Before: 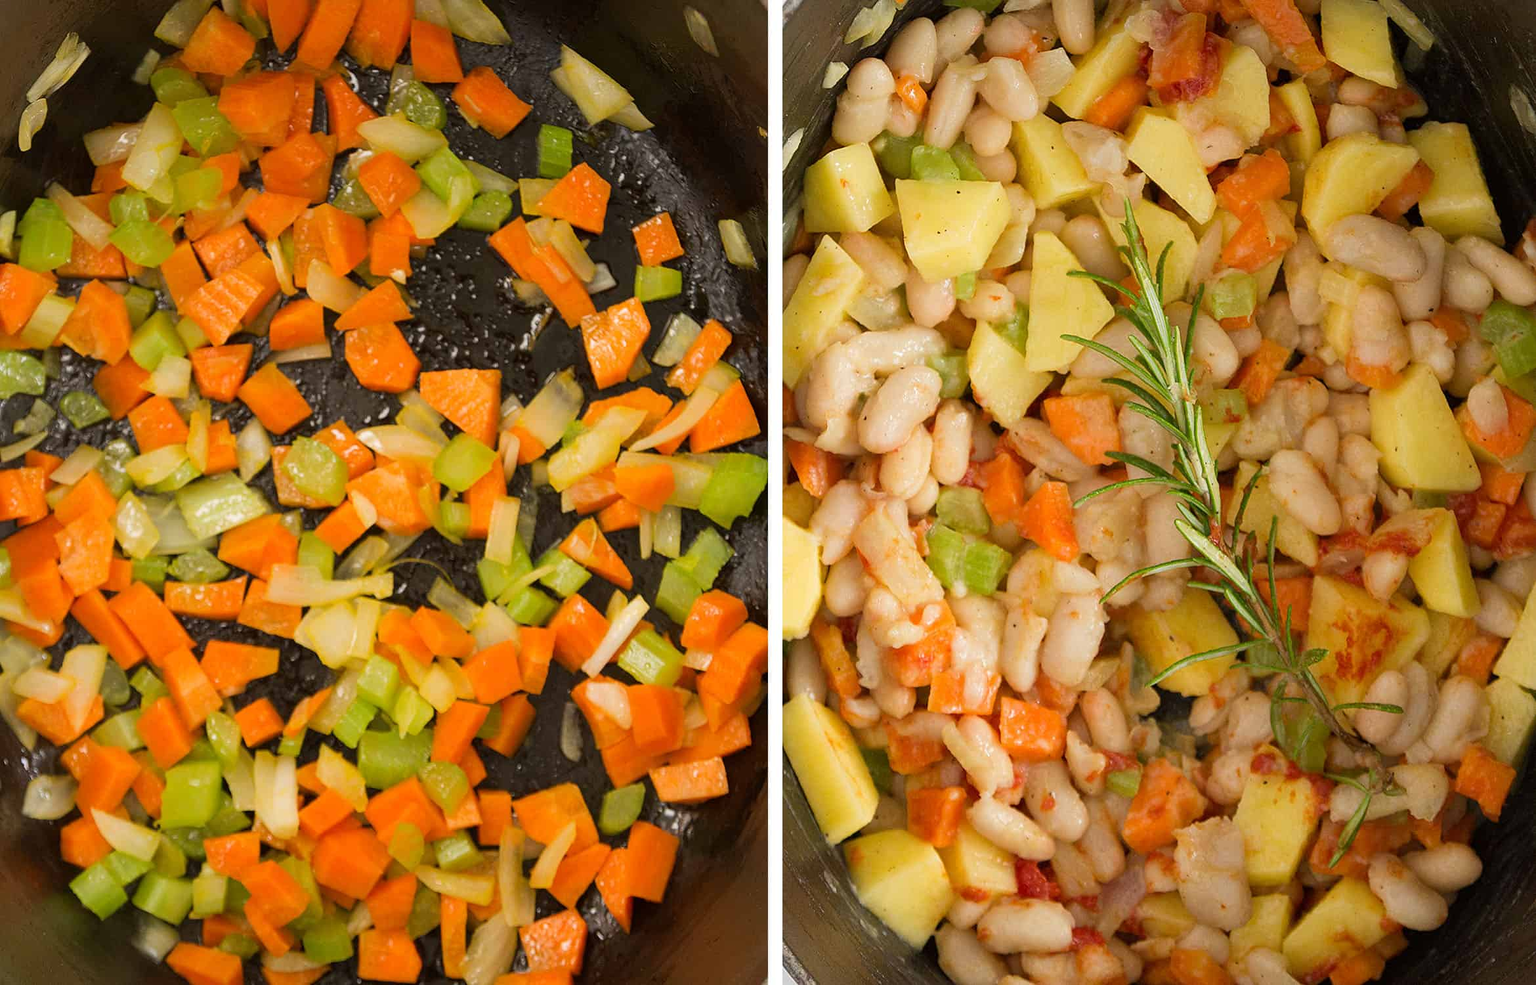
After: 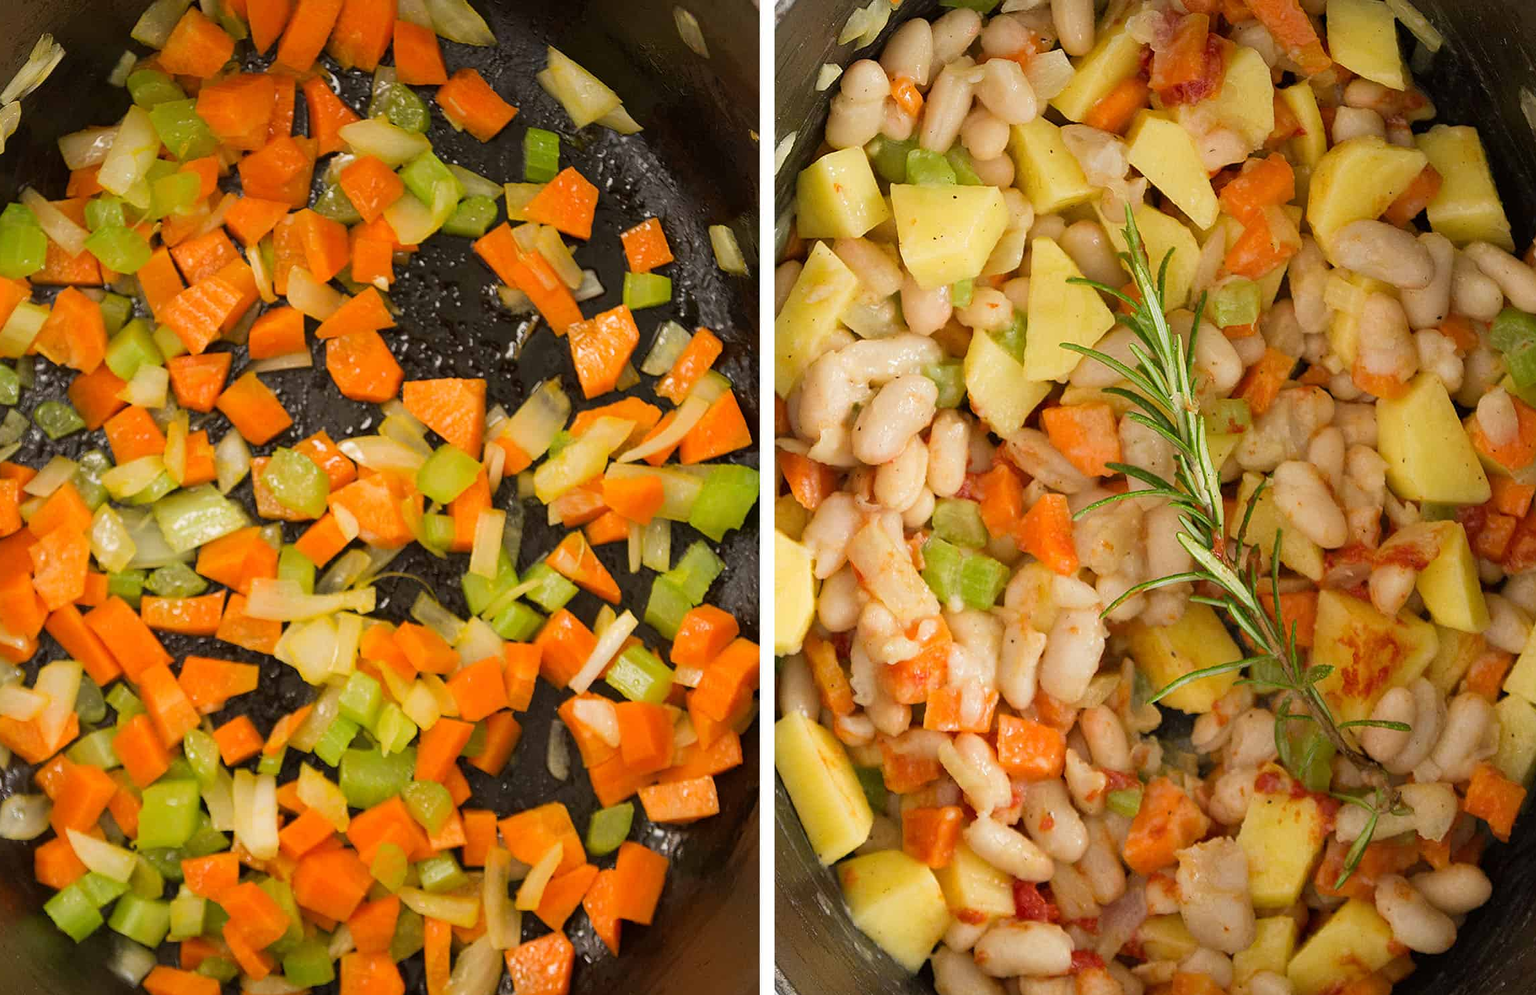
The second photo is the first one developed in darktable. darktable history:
crop and rotate: left 1.774%, right 0.633%, bottom 1.28%
